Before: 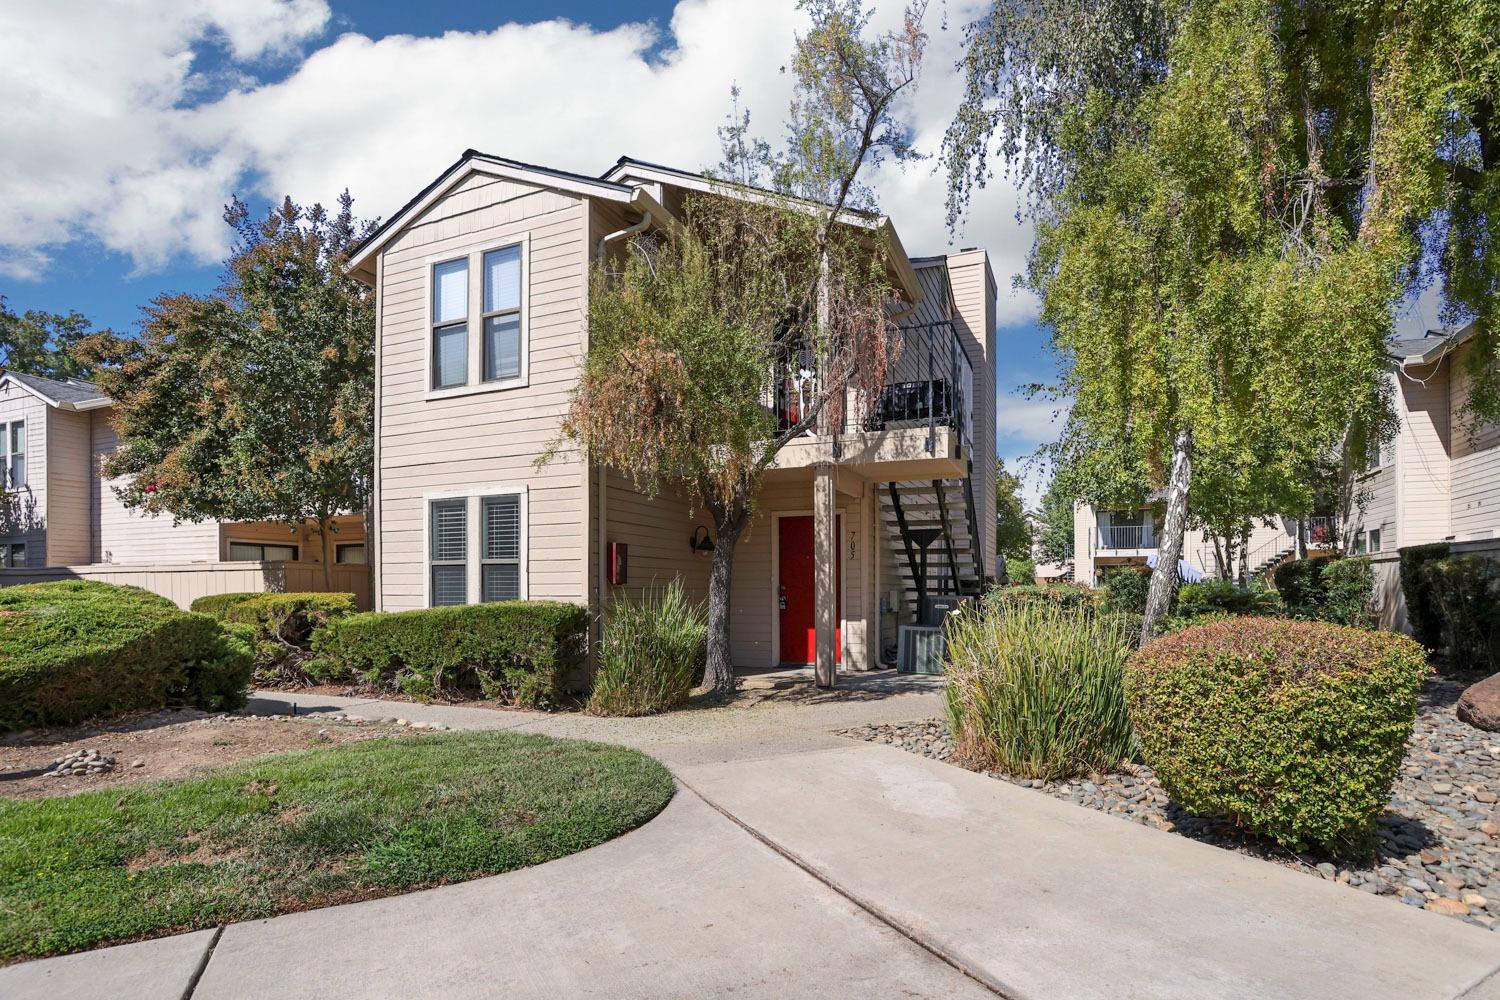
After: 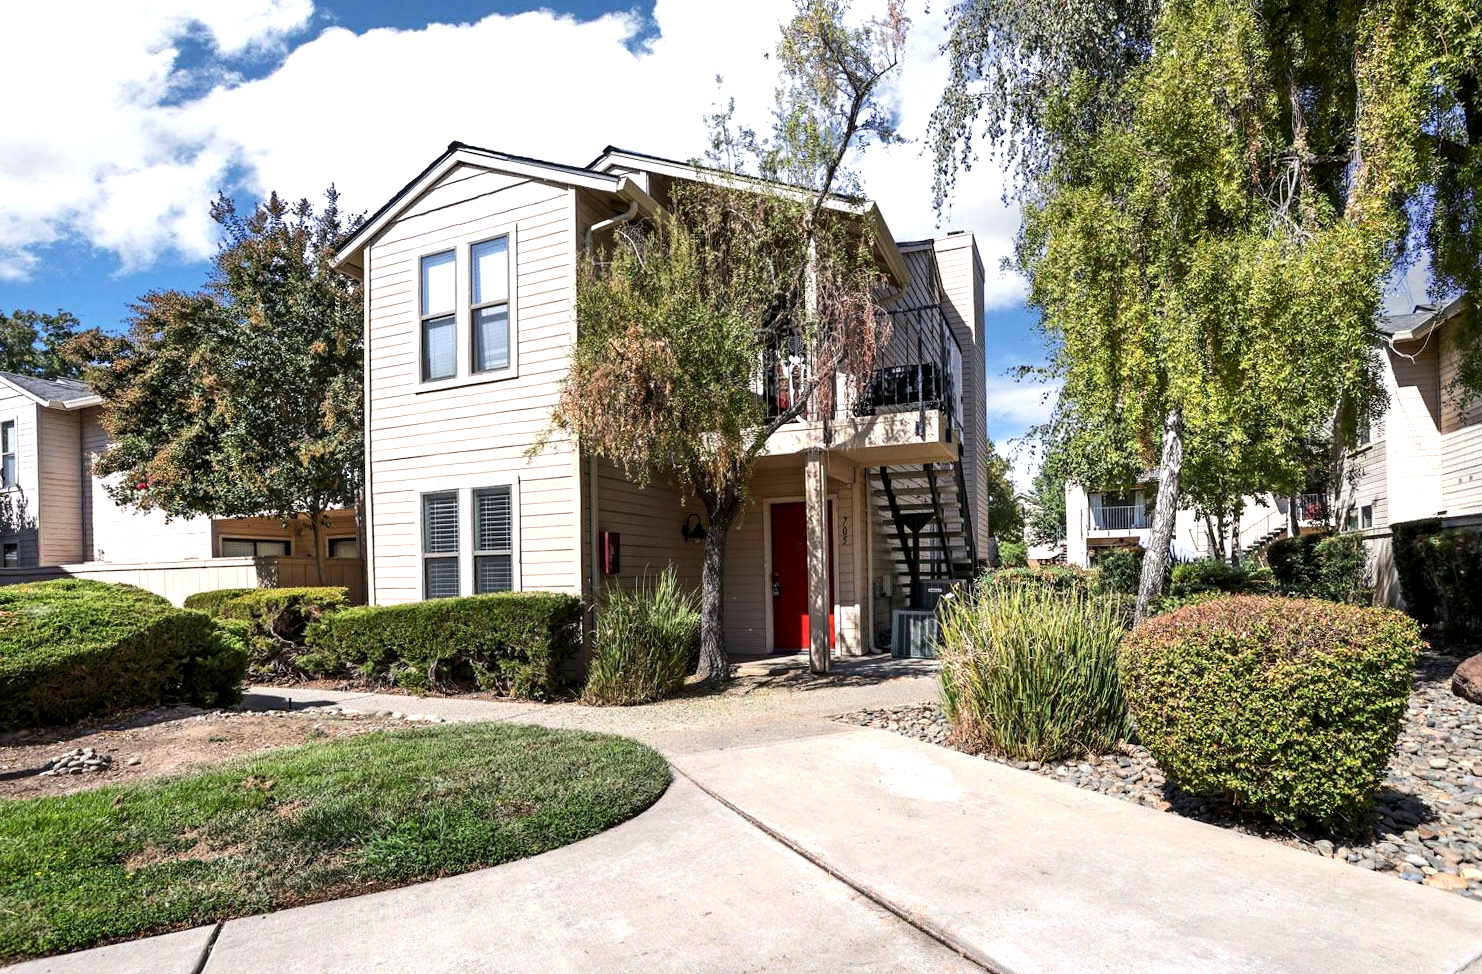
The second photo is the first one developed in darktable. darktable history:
rotate and perspective: rotation -1°, crop left 0.011, crop right 0.989, crop top 0.025, crop bottom 0.975
local contrast: highlights 100%, shadows 100%, detail 120%, midtone range 0.2
exposure: black level correction 0.001, compensate highlight preservation false
tone equalizer: -8 EV -0.75 EV, -7 EV -0.7 EV, -6 EV -0.6 EV, -5 EV -0.4 EV, -3 EV 0.4 EV, -2 EV 0.6 EV, -1 EV 0.7 EV, +0 EV 0.75 EV, edges refinement/feathering 500, mask exposure compensation -1.57 EV, preserve details no
